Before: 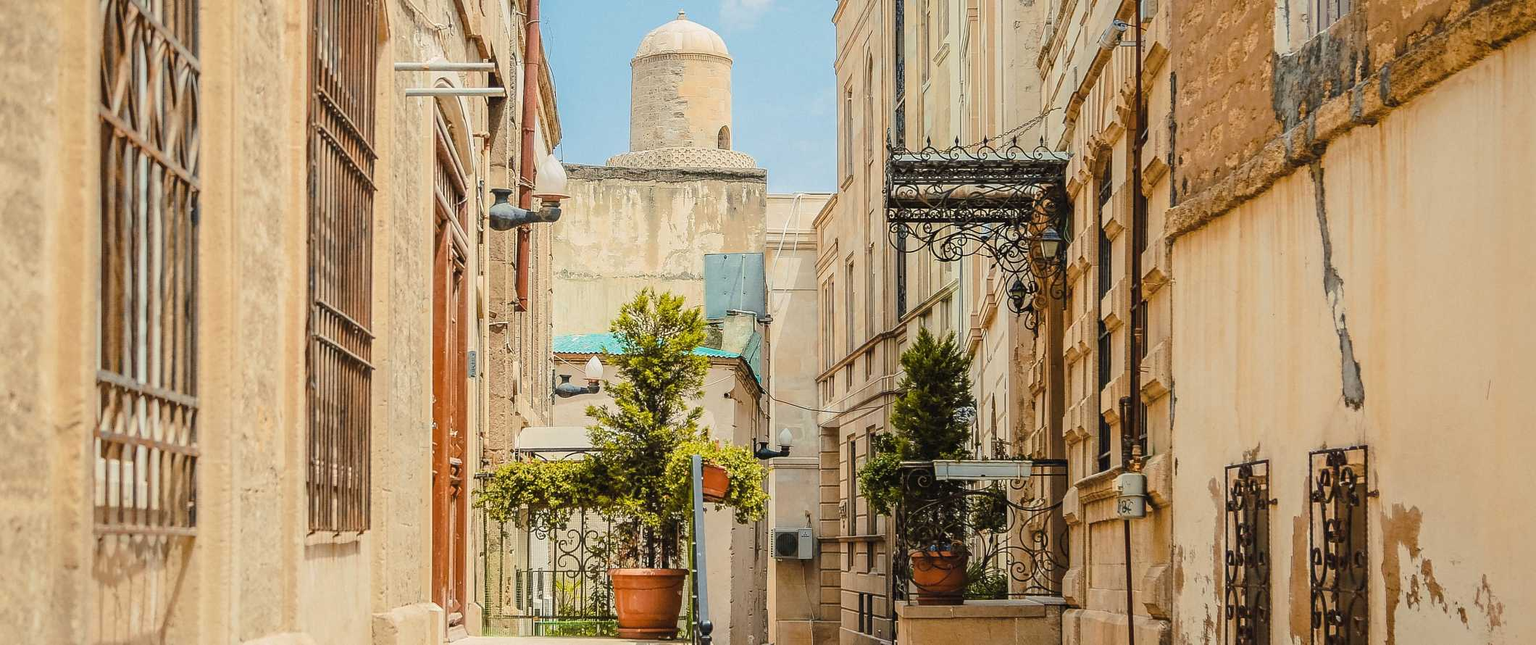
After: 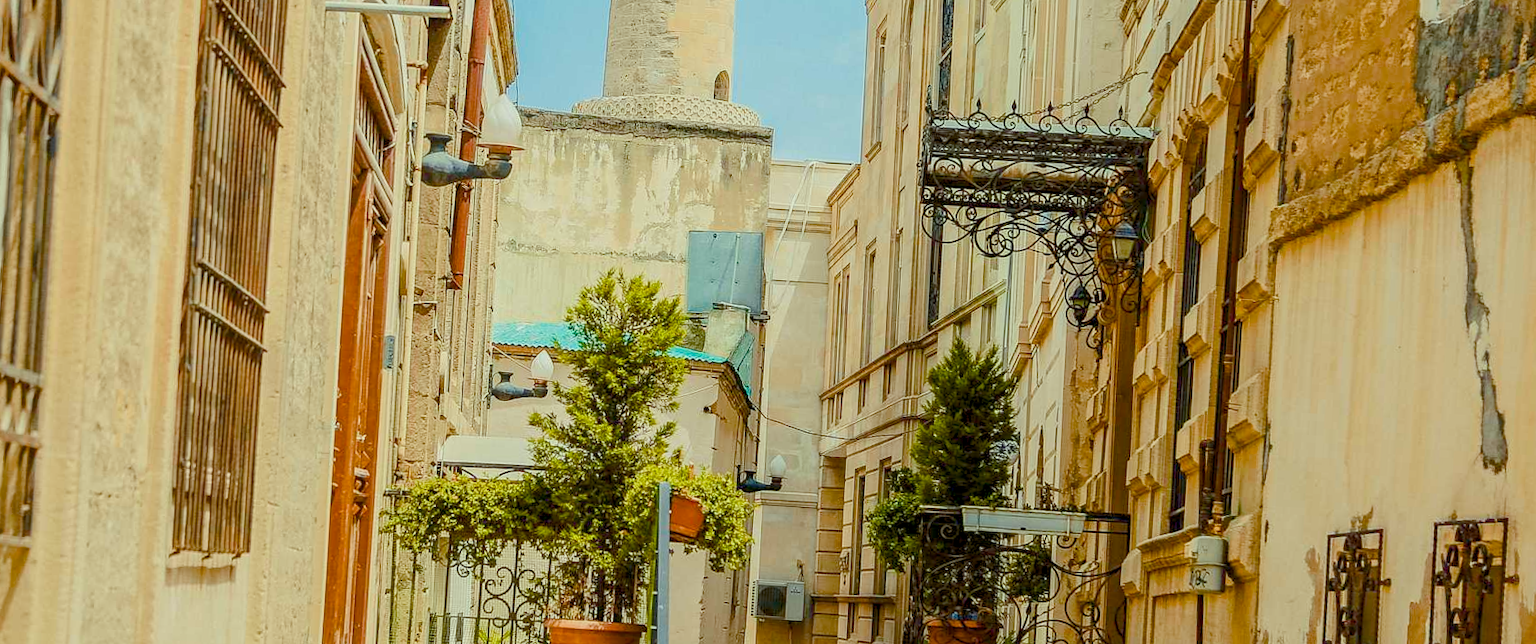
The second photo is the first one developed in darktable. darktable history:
color correction: highlights a* -8, highlights b* 3.1
color balance rgb: global offset › luminance -0.5%, perceptual saturation grading › highlights -17.77%, perceptual saturation grading › mid-tones 33.1%, perceptual saturation grading › shadows 50.52%, perceptual brilliance grading › highlights 10.8%, perceptual brilliance grading › shadows -10.8%, global vibrance 24.22%, contrast -25%
crop and rotate: angle -3.27°, left 5.211%, top 5.211%, right 4.607%, bottom 4.607%
exposure: black level correction 0.001, compensate highlight preservation false
